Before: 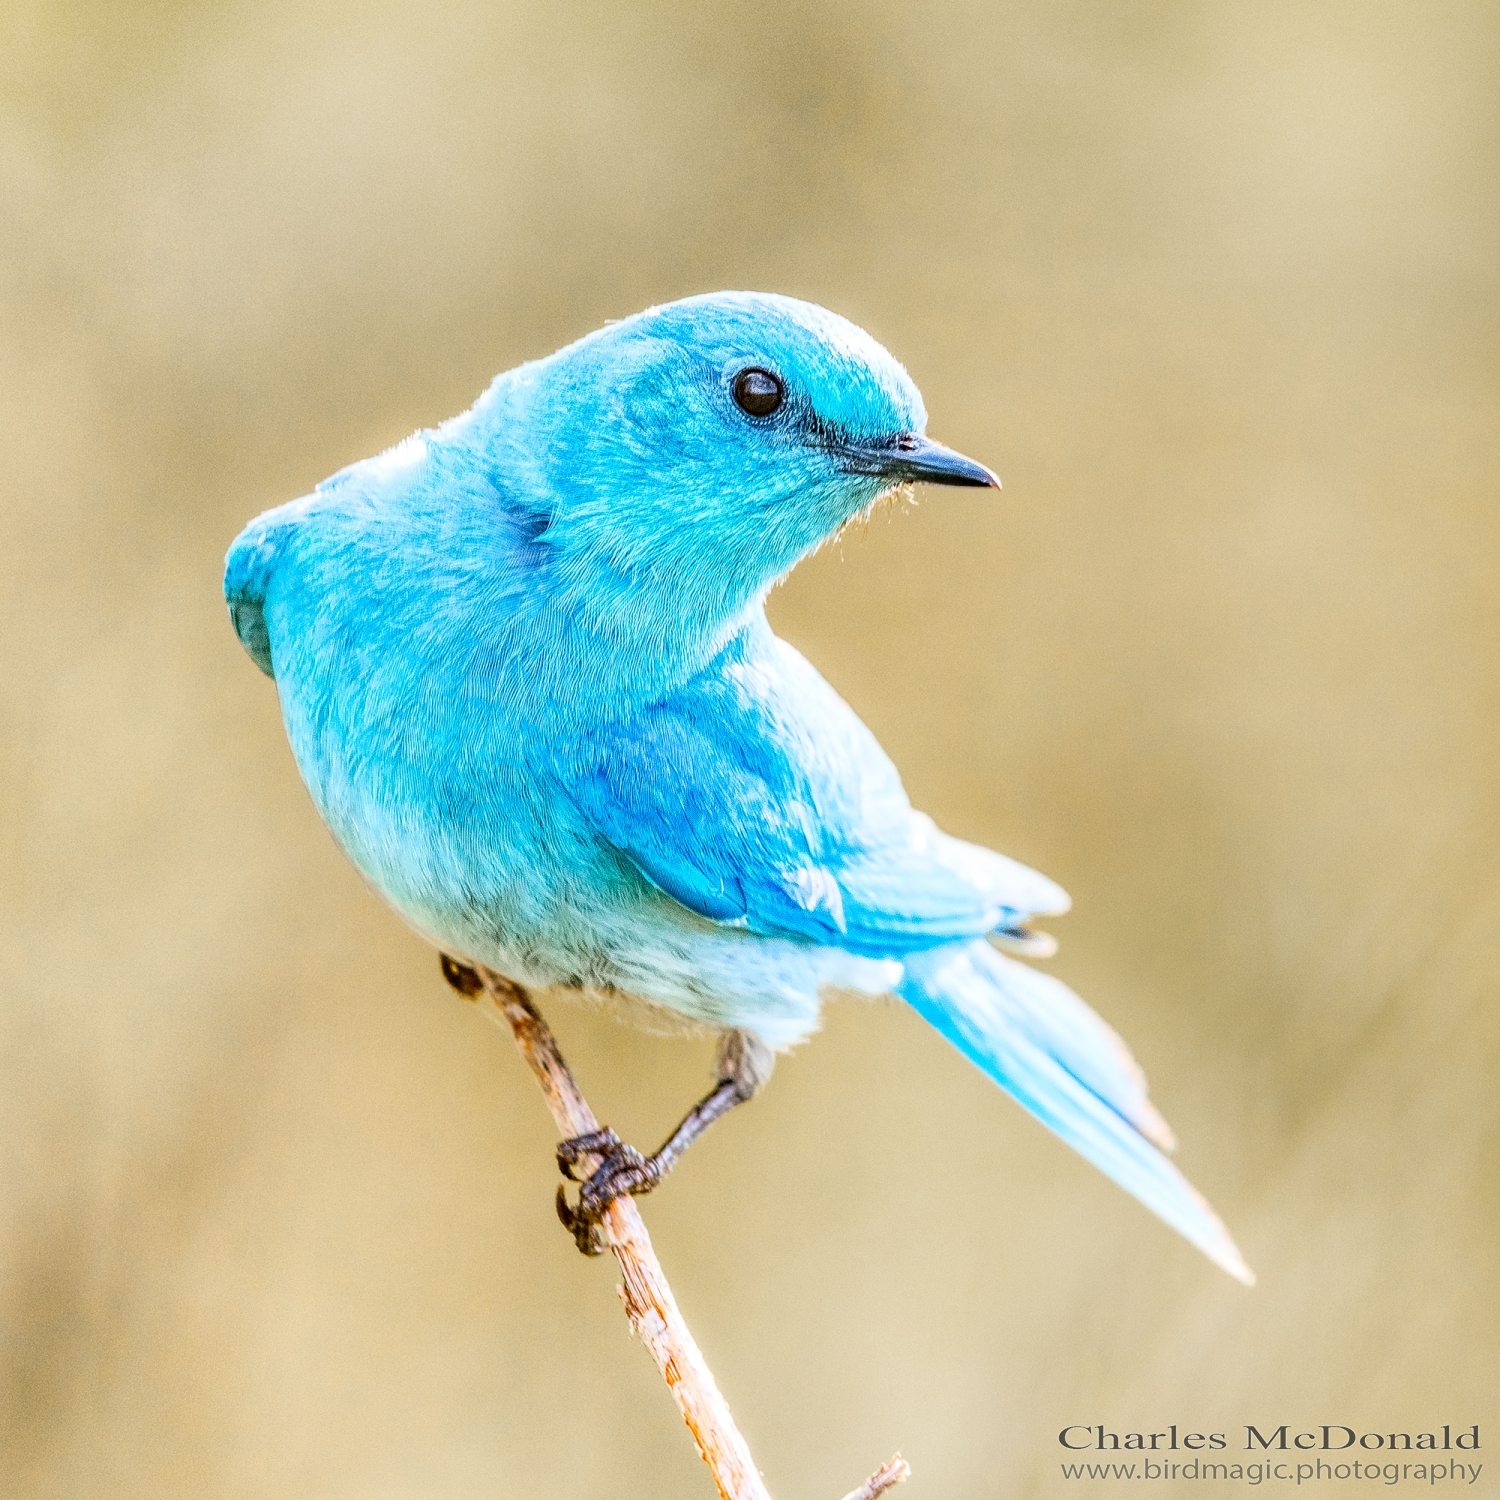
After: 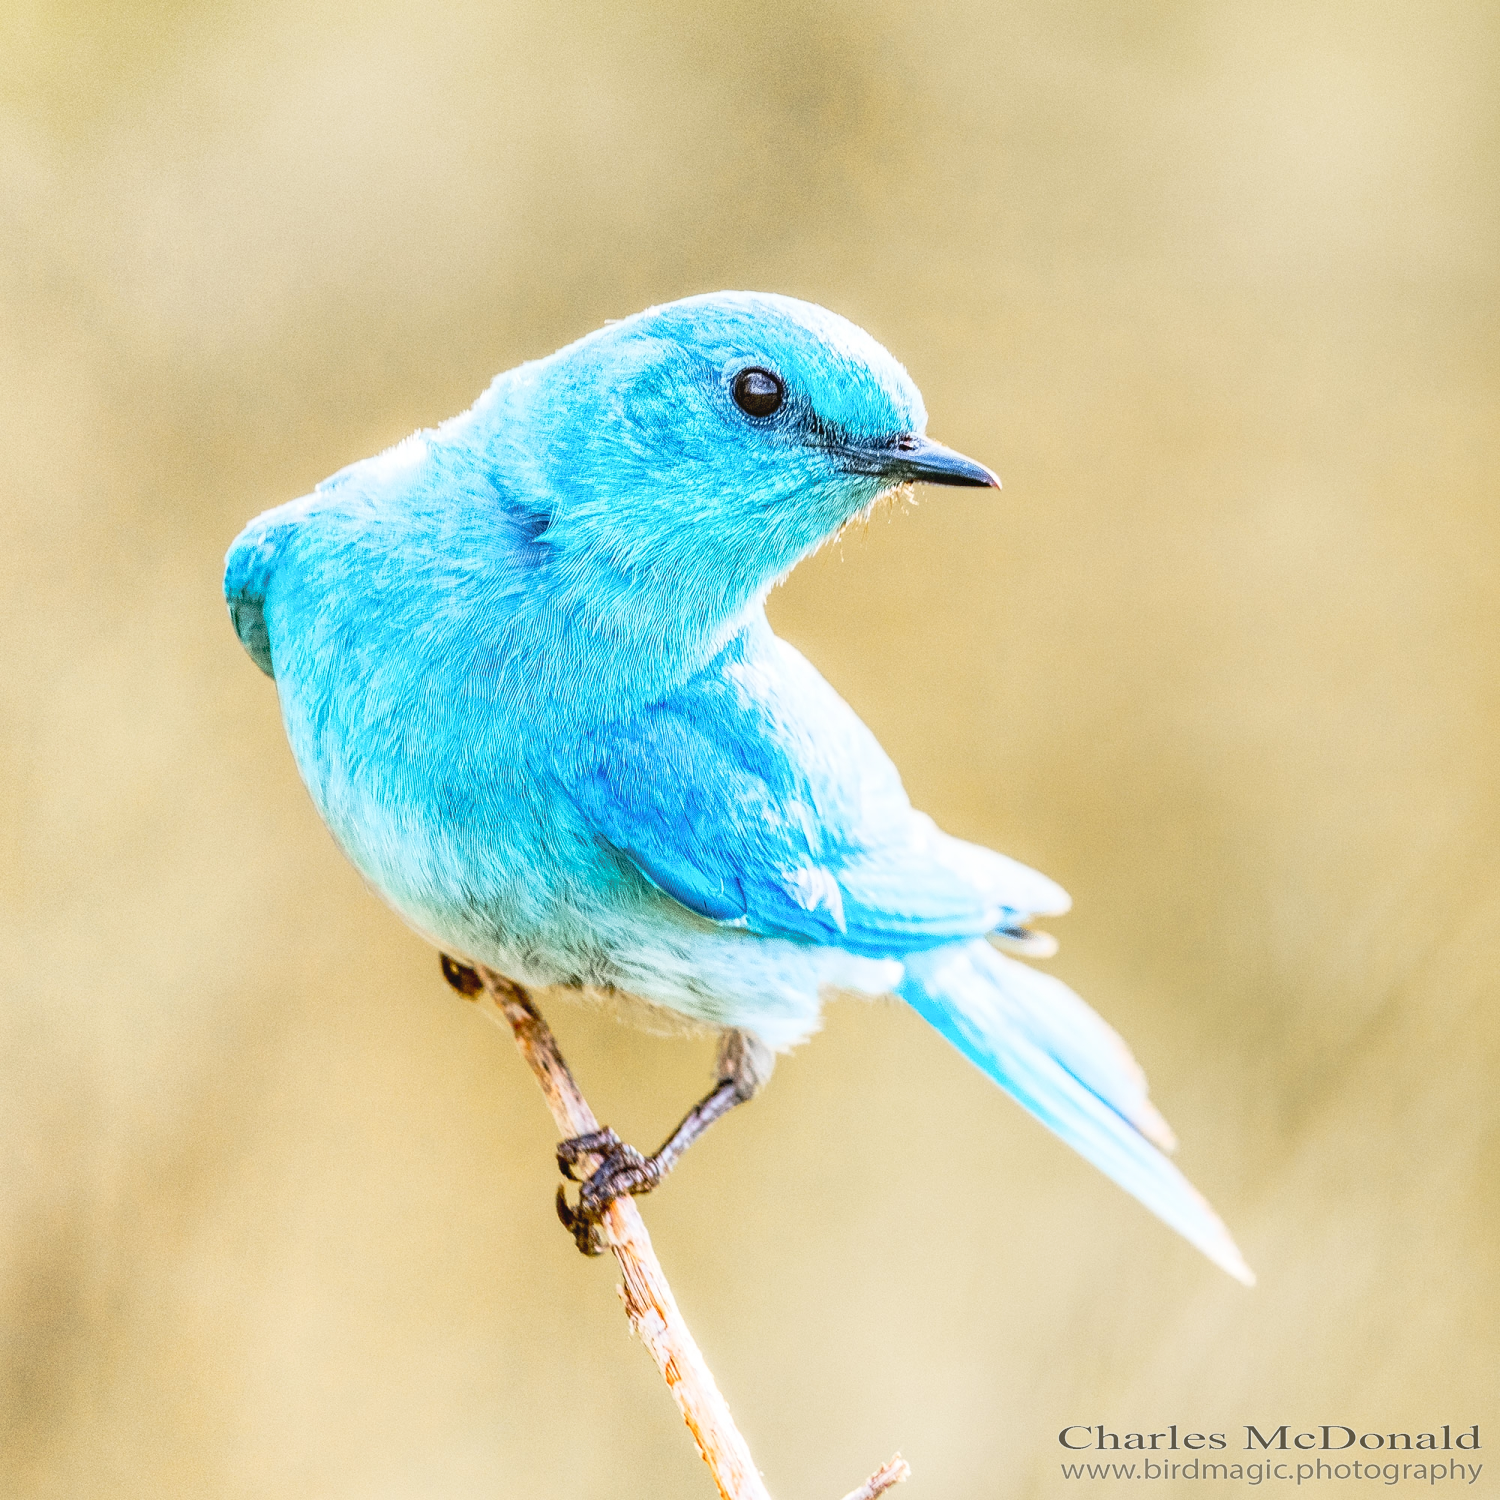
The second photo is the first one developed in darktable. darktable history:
tone curve: curves: ch0 [(0, 0) (0.003, 0.049) (0.011, 0.051) (0.025, 0.055) (0.044, 0.065) (0.069, 0.081) (0.1, 0.11) (0.136, 0.15) (0.177, 0.195) (0.224, 0.242) (0.277, 0.308) (0.335, 0.375) (0.399, 0.436) (0.468, 0.5) (0.543, 0.574) (0.623, 0.665) (0.709, 0.761) (0.801, 0.851) (0.898, 0.933) (1, 1)], preserve colors none
